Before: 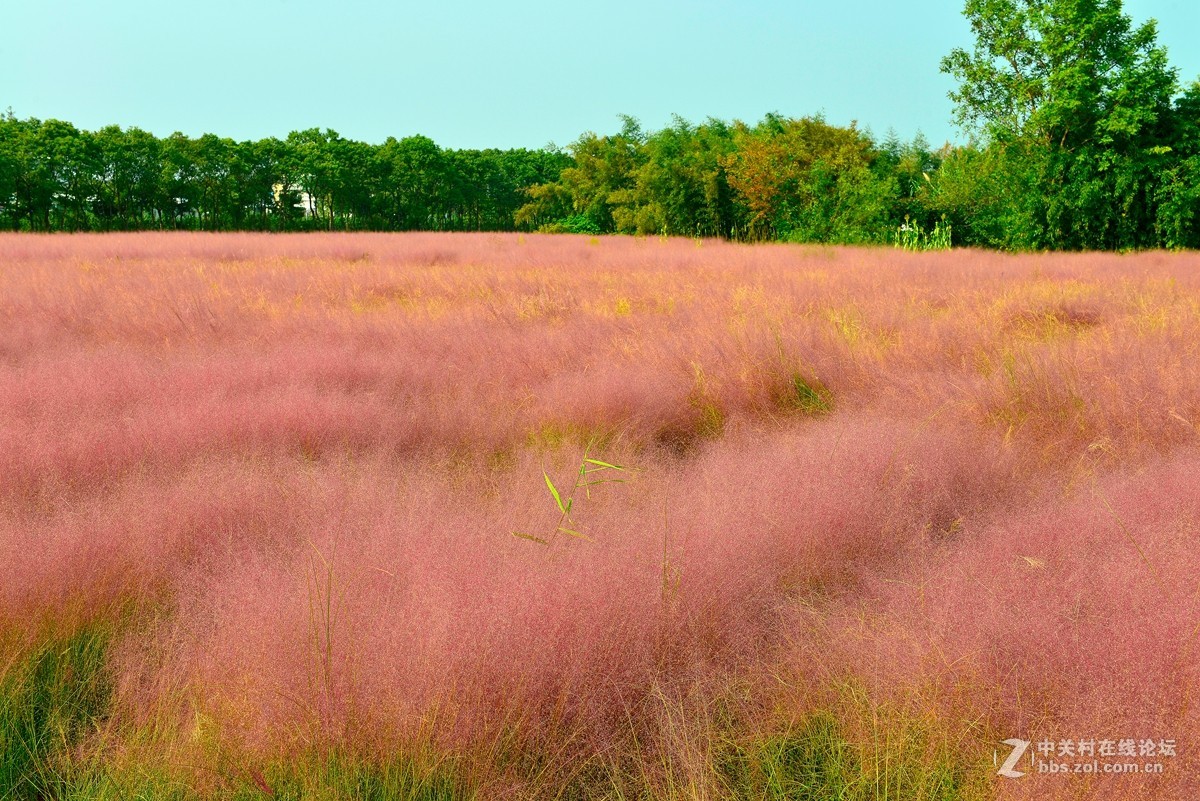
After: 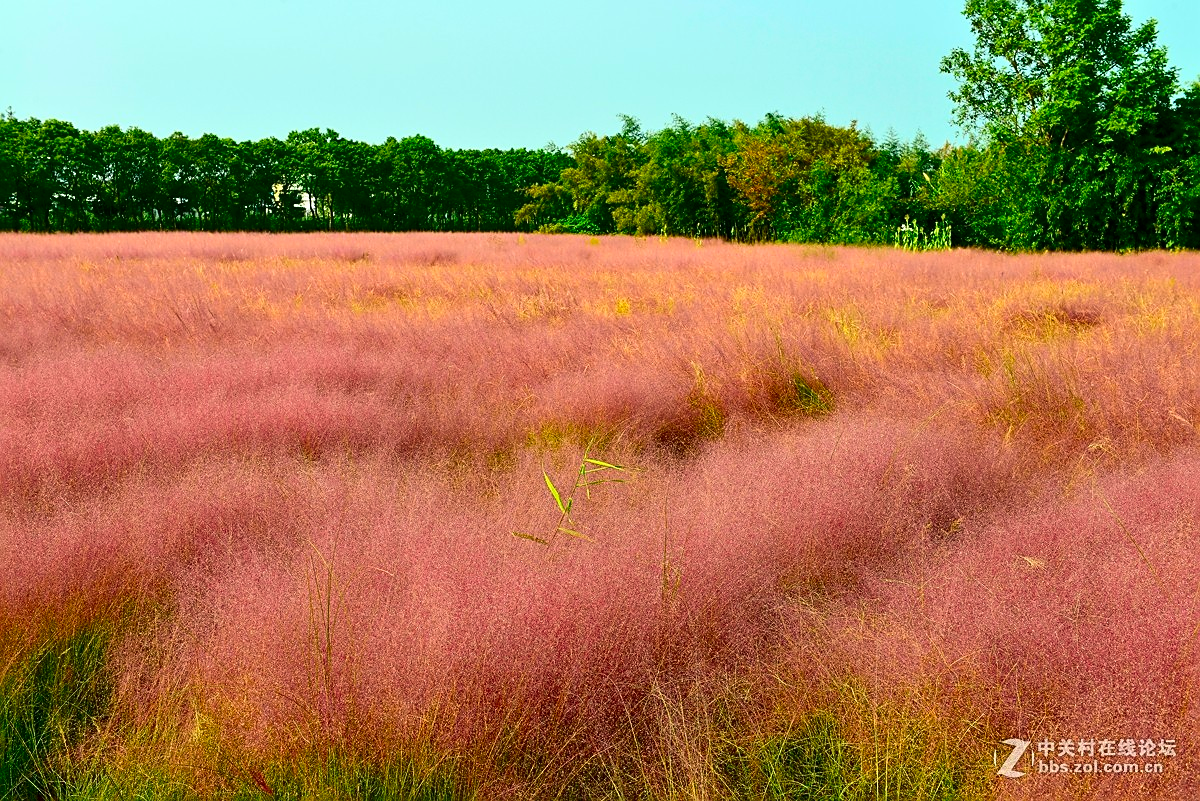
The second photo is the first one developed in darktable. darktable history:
contrast brightness saturation: contrast 0.193, brightness -0.103, saturation 0.205
sharpen: on, module defaults
